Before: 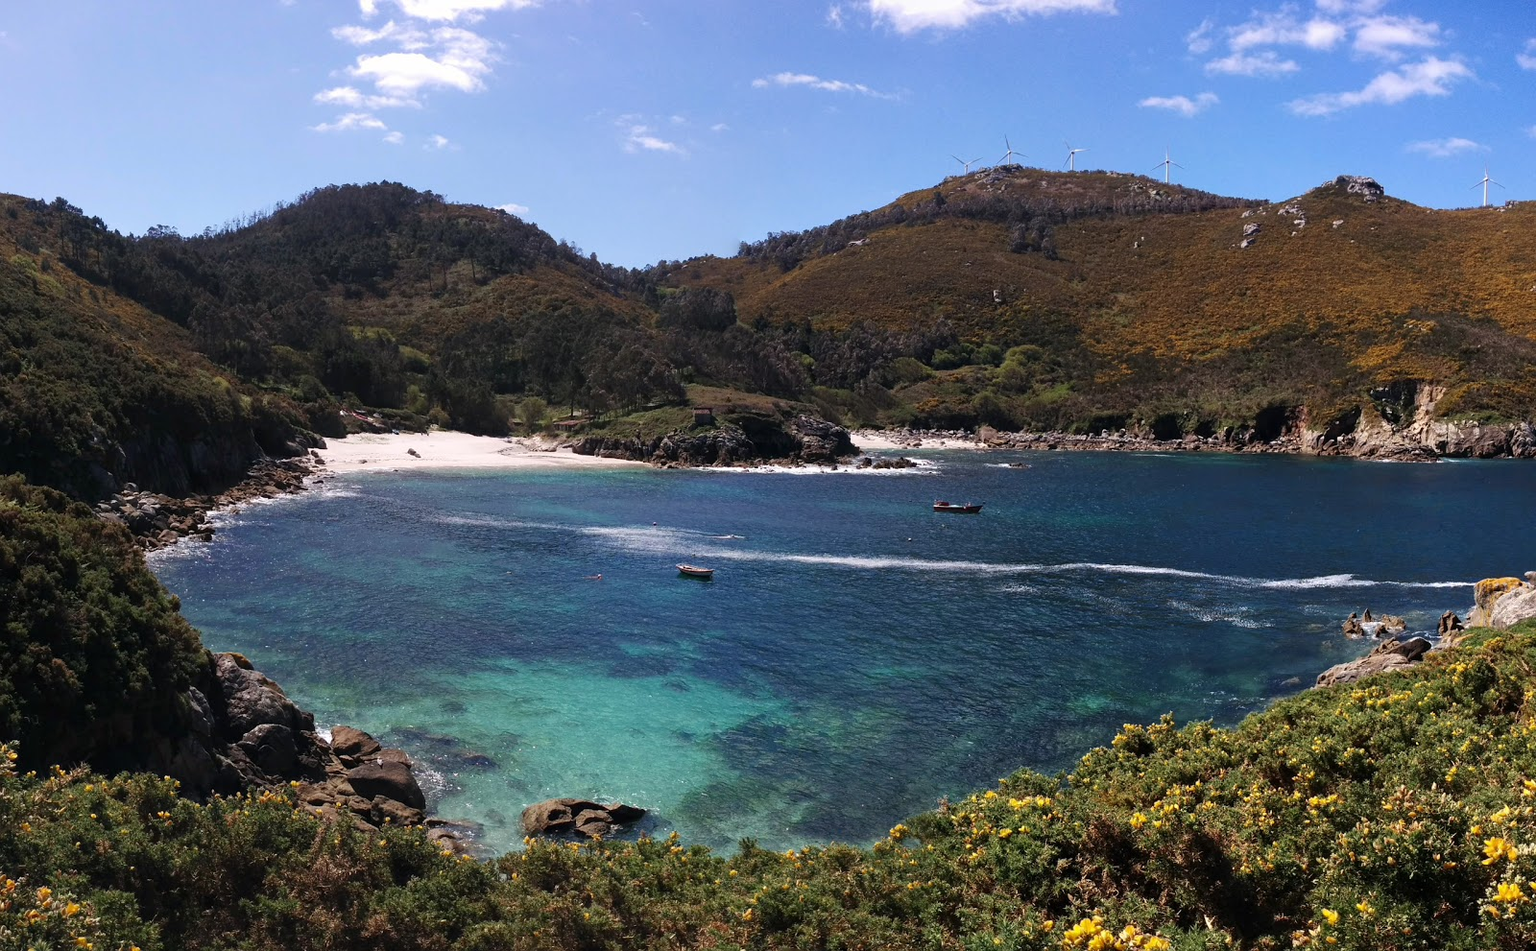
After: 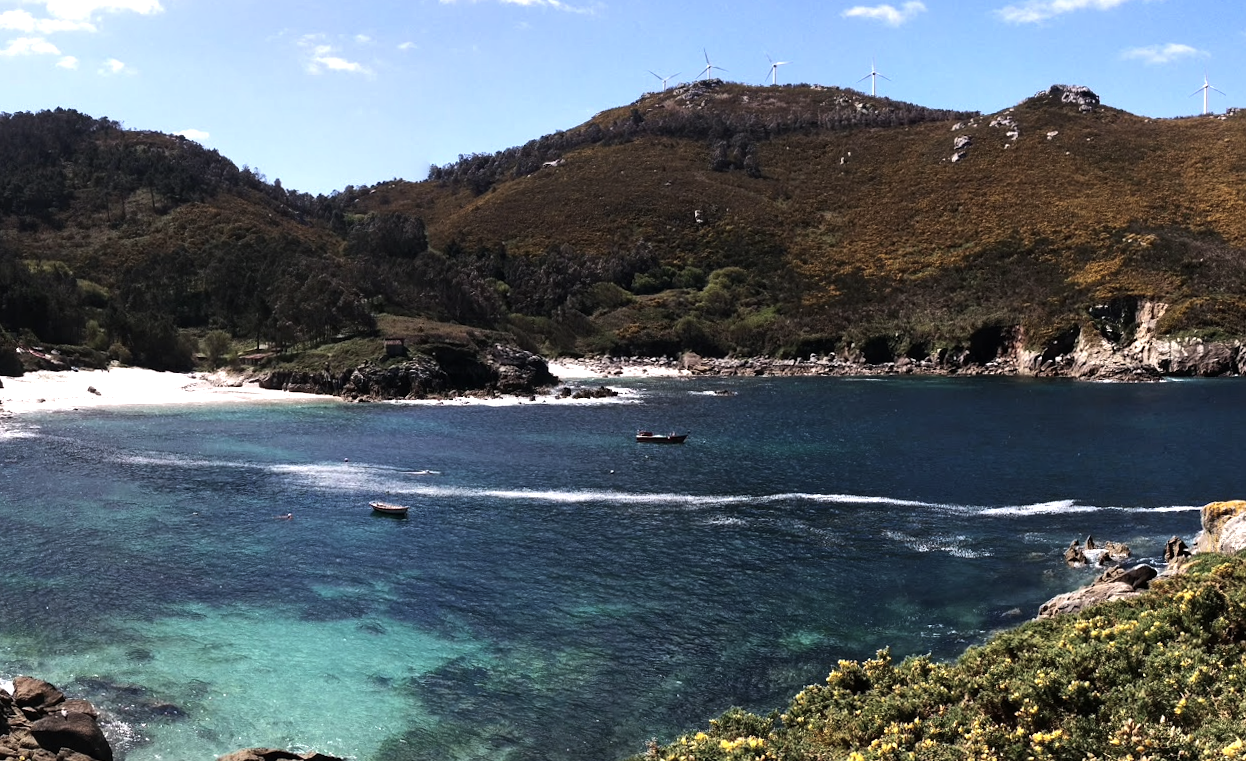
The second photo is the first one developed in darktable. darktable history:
crop and rotate: left 20.74%, top 7.912%, right 0.375%, bottom 13.378%
rotate and perspective: rotation -1°, crop left 0.011, crop right 0.989, crop top 0.025, crop bottom 0.975
tone equalizer: -8 EV -0.75 EV, -7 EV -0.7 EV, -6 EV -0.6 EV, -5 EV -0.4 EV, -3 EV 0.4 EV, -2 EV 0.6 EV, -1 EV 0.7 EV, +0 EV 0.75 EV, edges refinement/feathering 500, mask exposure compensation -1.57 EV, preserve details no
color correction: saturation 0.8
